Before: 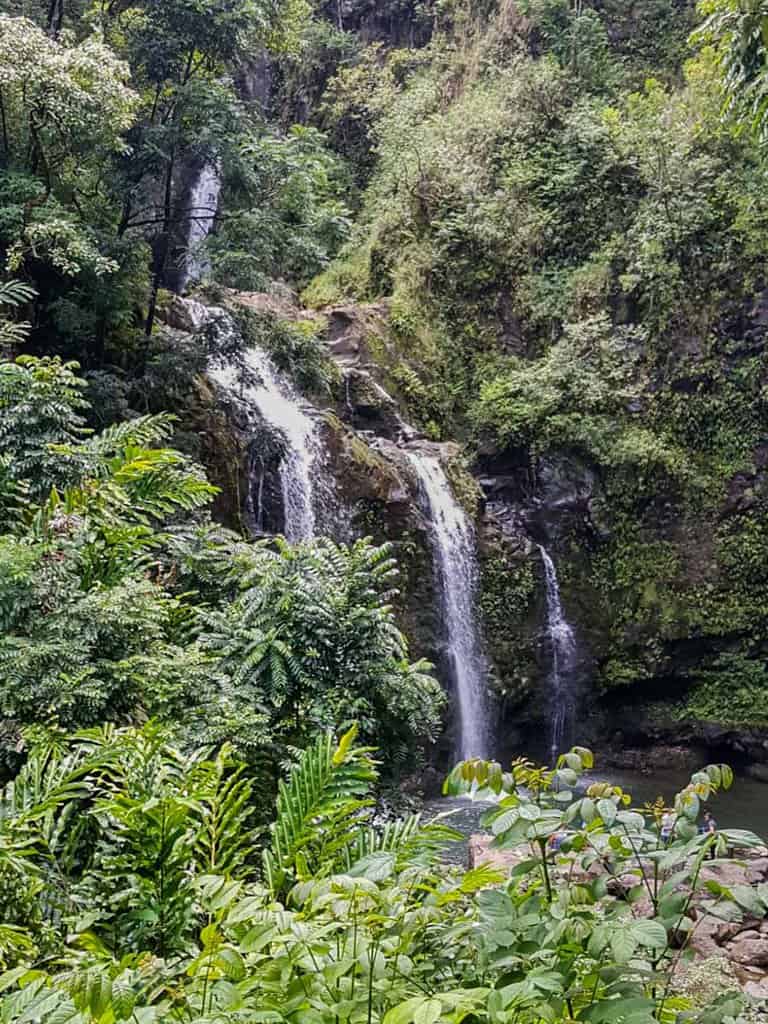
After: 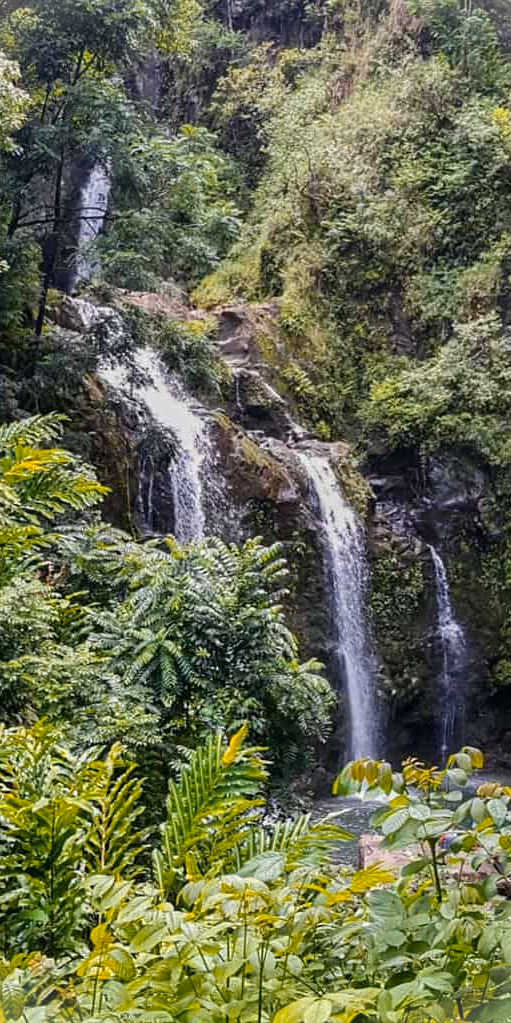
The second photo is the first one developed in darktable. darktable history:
color zones: curves: ch1 [(0.235, 0.558) (0.75, 0.5)]; ch2 [(0.25, 0.462) (0.749, 0.457)], mix 40.67%
vignetting: fall-off start 100%, brightness 0.3, saturation 0
crop and rotate: left 14.385%, right 18.948%
